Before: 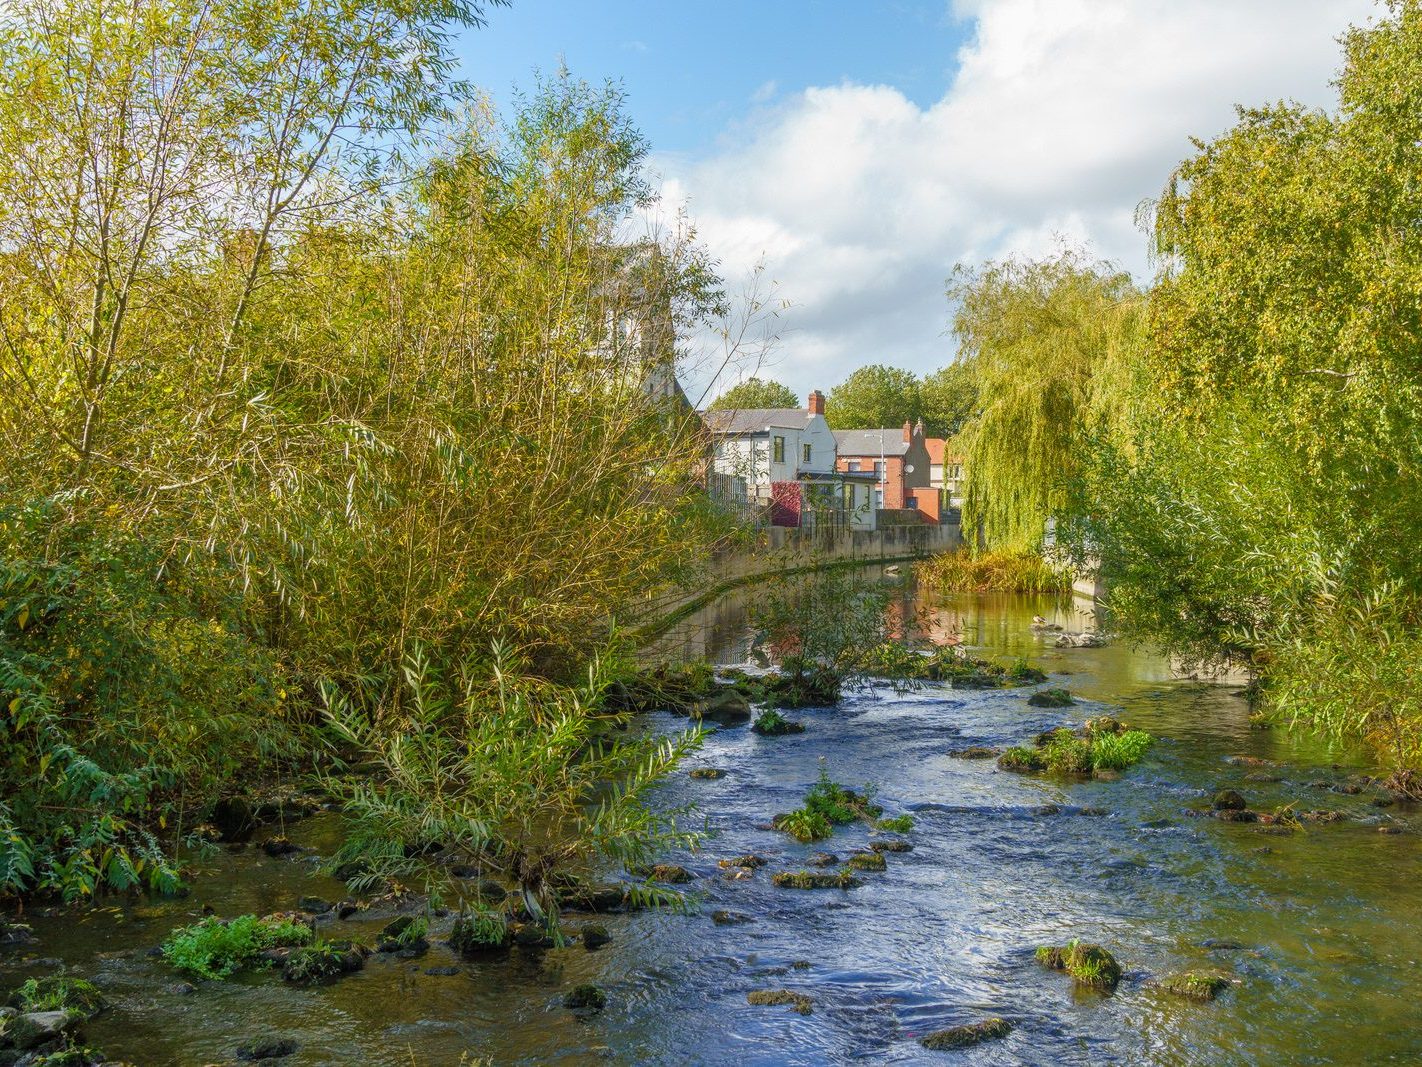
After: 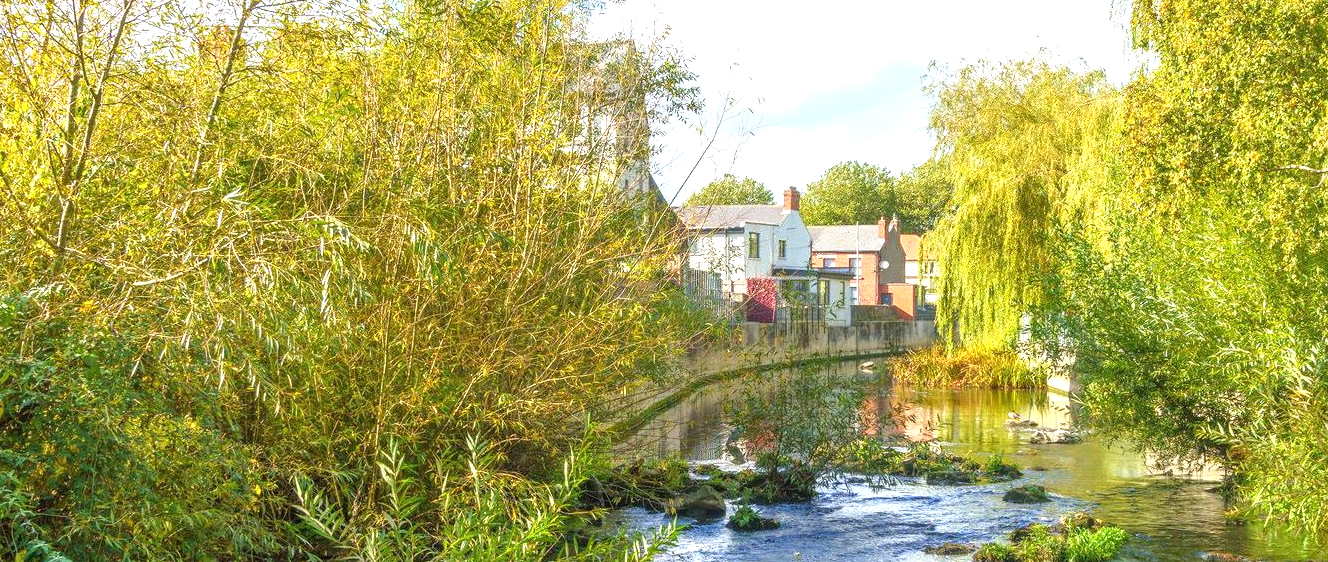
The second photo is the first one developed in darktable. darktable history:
exposure: black level correction 0, exposure 1 EV, compensate exposure bias true, compensate highlight preservation false
crop: left 1.778%, top 19.209%, right 4.811%, bottom 28.046%
